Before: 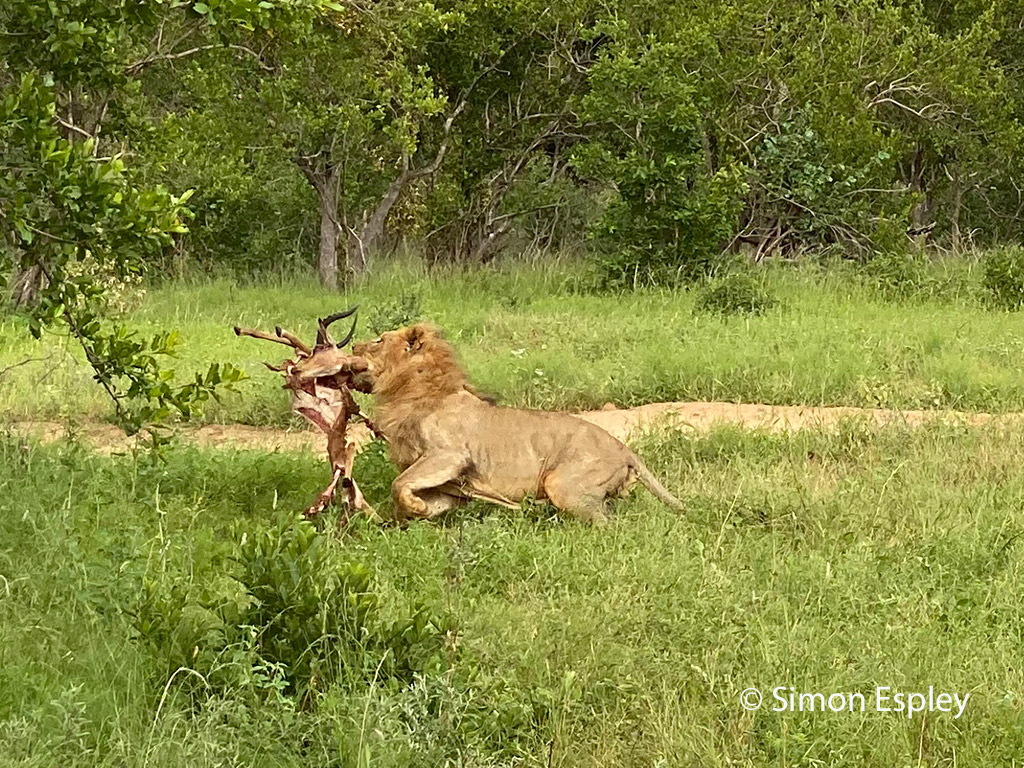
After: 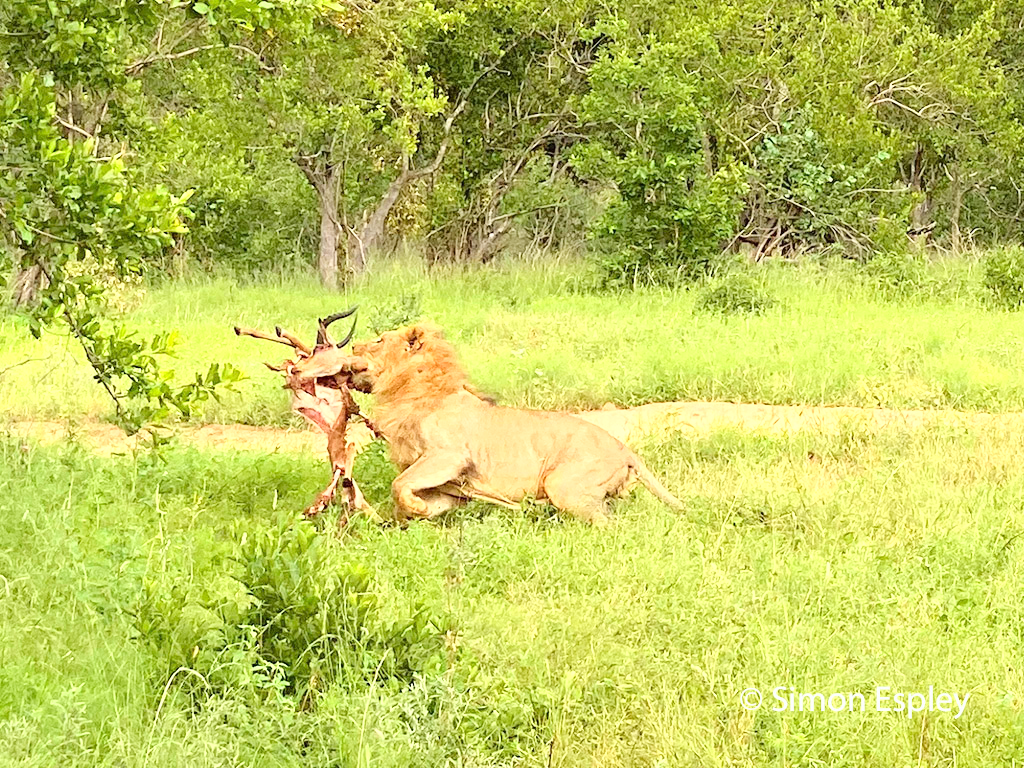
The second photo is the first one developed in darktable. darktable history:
tone curve: curves: ch0 [(0, 0) (0.169, 0.367) (0.635, 0.859) (1, 1)]
